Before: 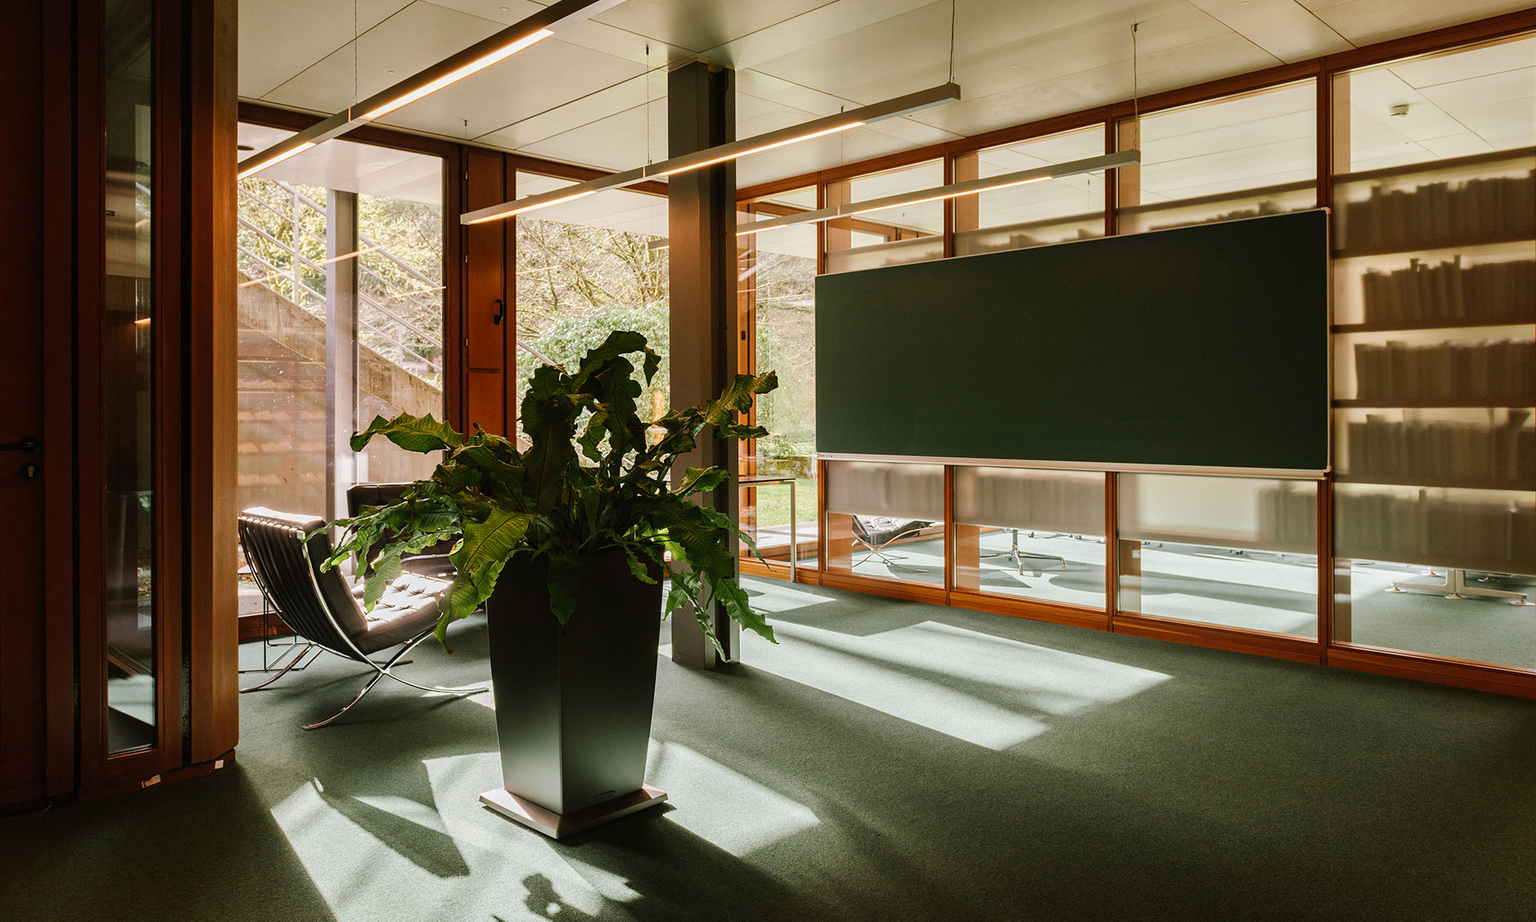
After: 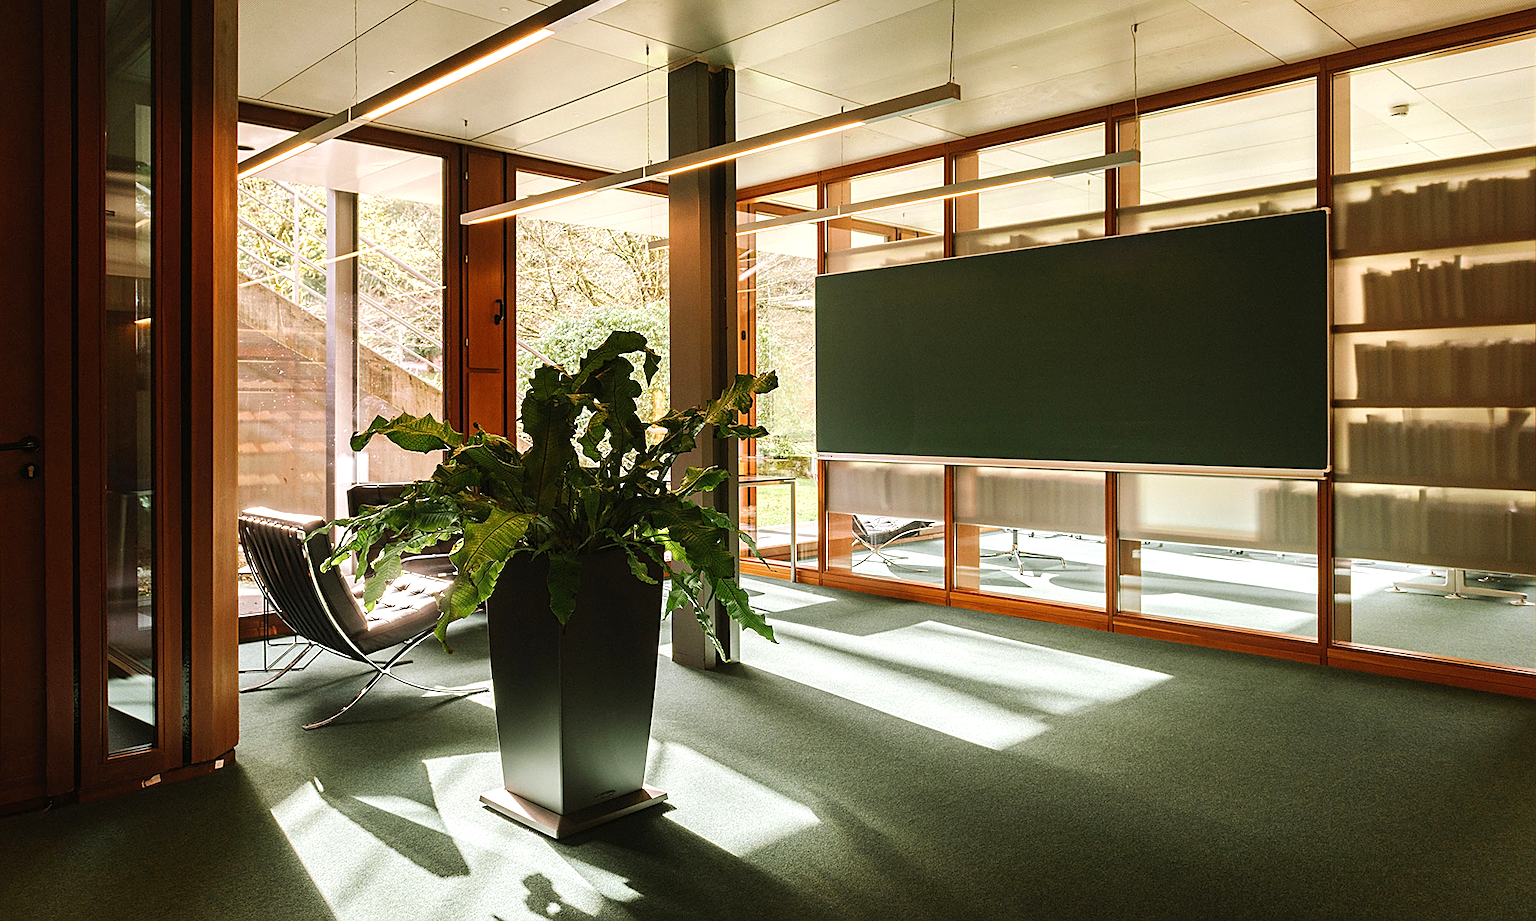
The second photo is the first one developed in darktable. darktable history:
exposure: black level correction 0, exposure 0.499 EV, compensate highlight preservation false
sharpen: on, module defaults
